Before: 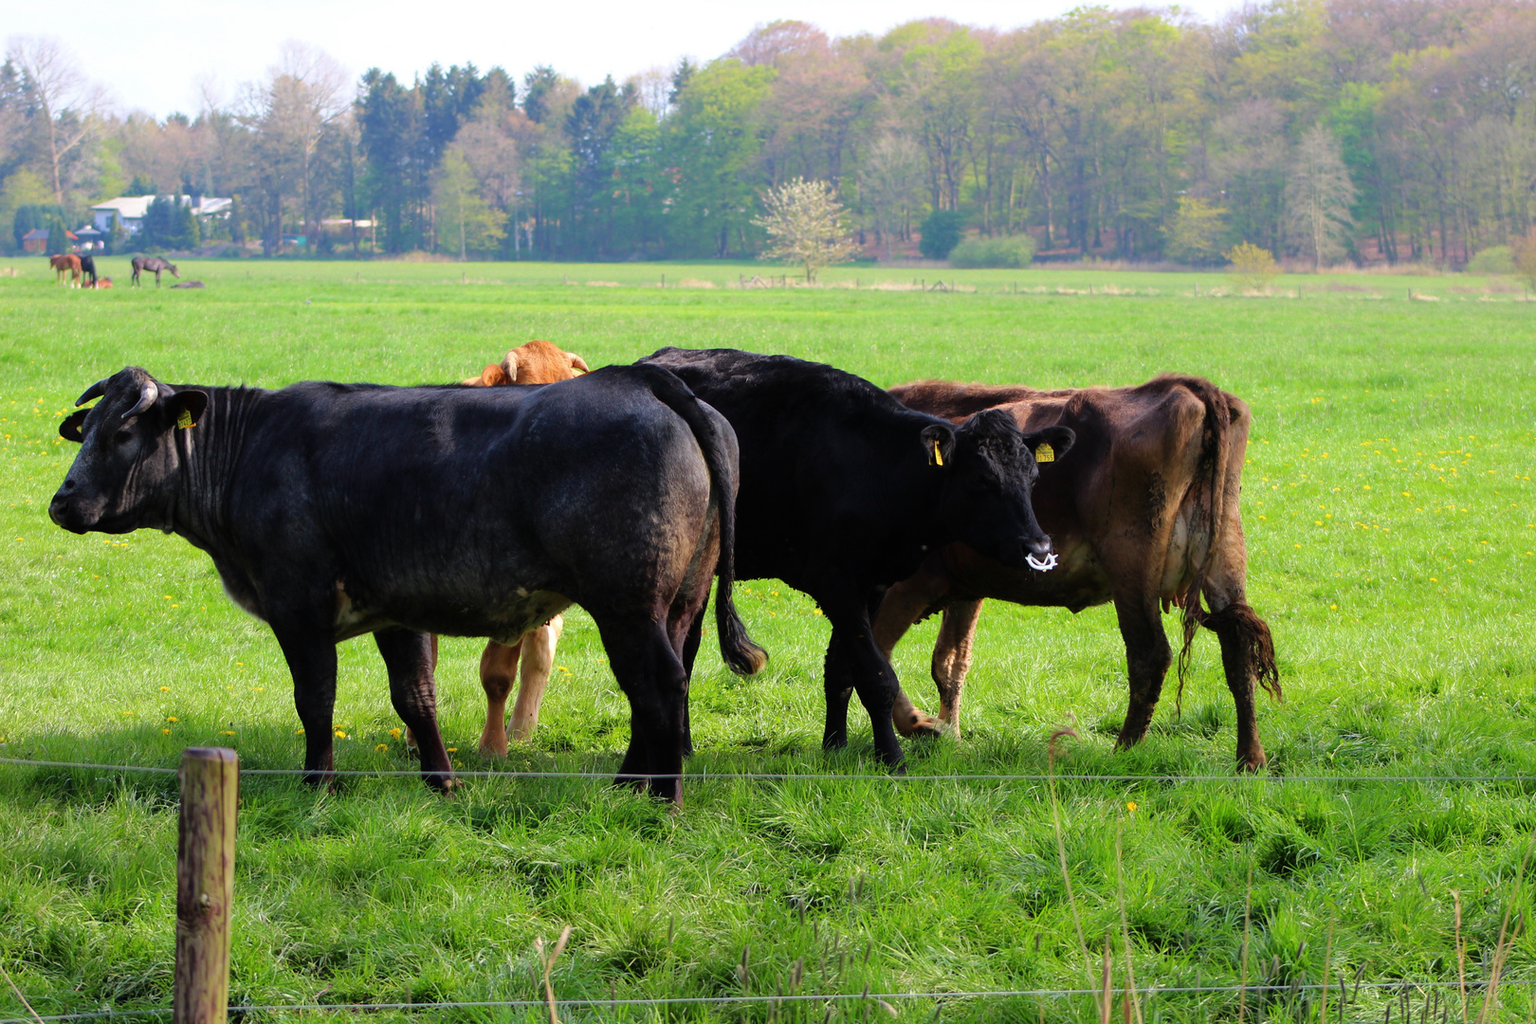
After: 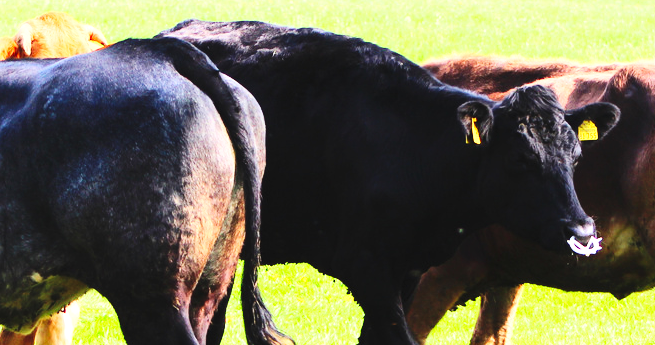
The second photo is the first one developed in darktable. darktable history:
base curve: curves: ch0 [(0, 0) (0.032, 0.025) (0.121, 0.166) (0.206, 0.329) (0.605, 0.79) (1, 1)], preserve colors none
contrast brightness saturation: contrast 0.2, brightness 0.16, saturation 0.22
shadows and highlights: shadows 35, highlights -35, soften with gaussian
crop: left 31.751%, top 32.172%, right 27.8%, bottom 35.83%
exposure: black level correction -0.002, exposure 1.115 EV, compensate highlight preservation false
